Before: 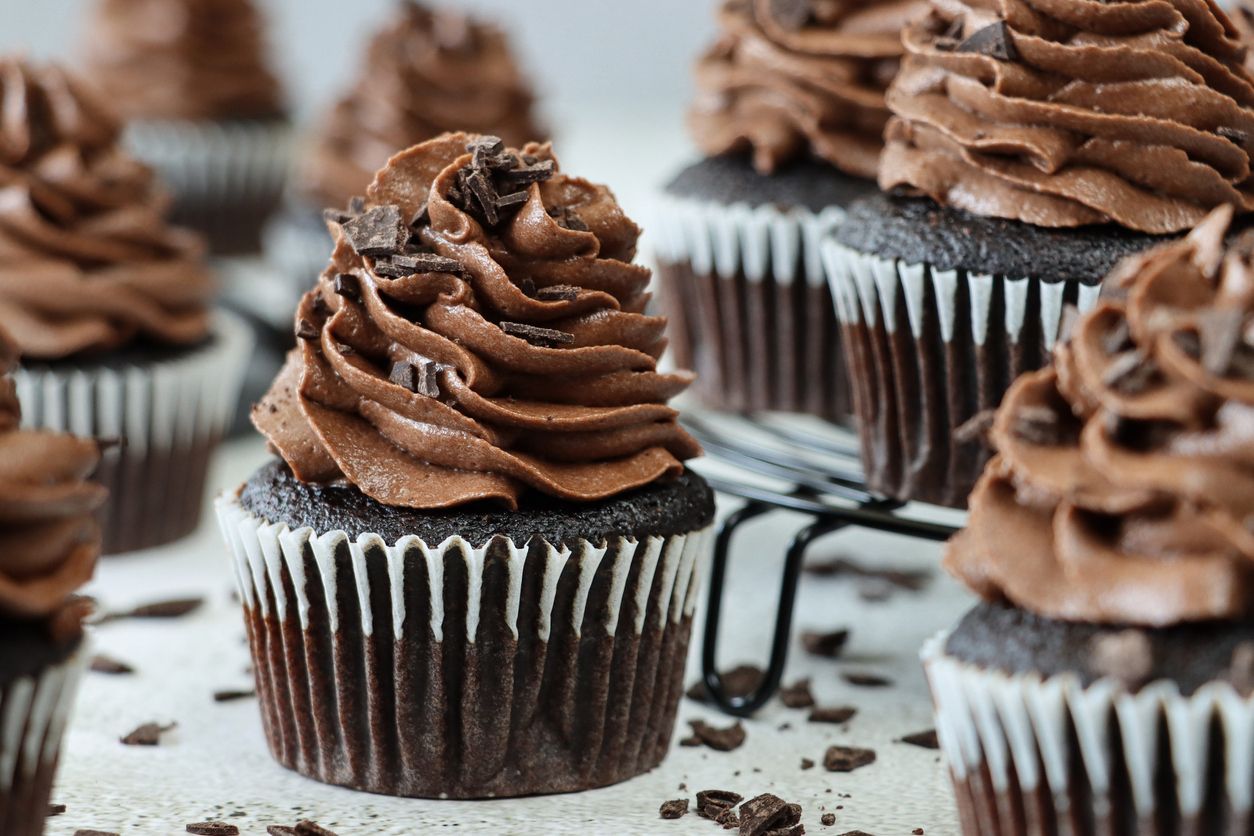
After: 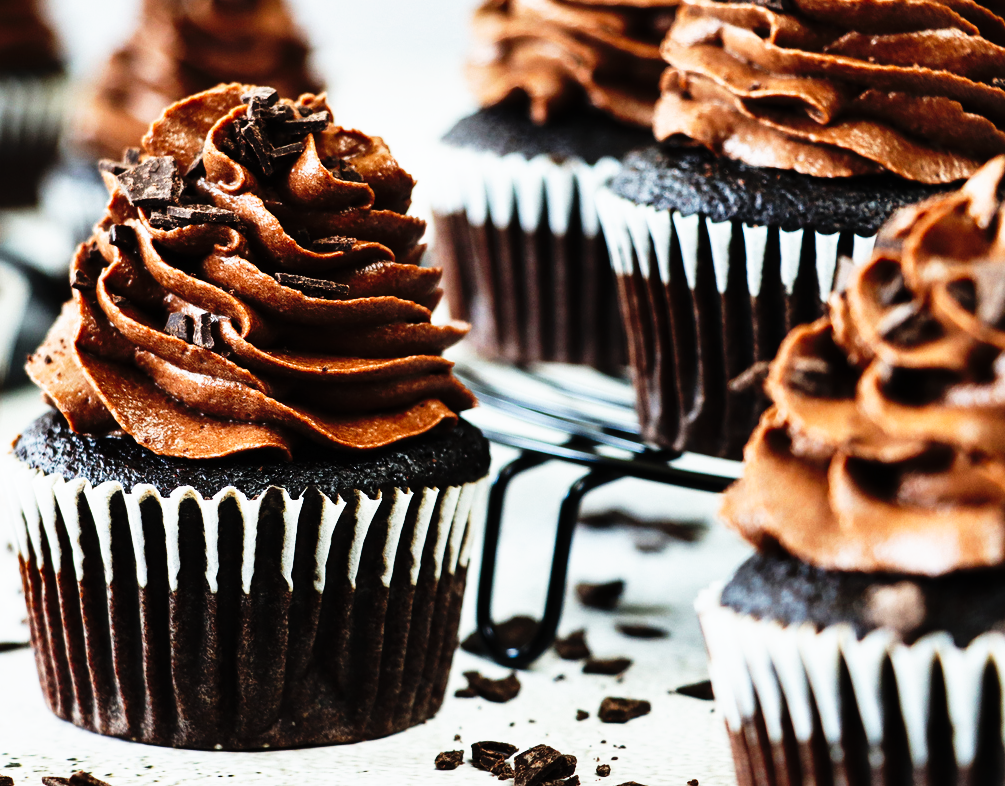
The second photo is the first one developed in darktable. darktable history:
tone curve: curves: ch0 [(0, 0) (0.003, 0.003) (0.011, 0.006) (0.025, 0.01) (0.044, 0.015) (0.069, 0.02) (0.1, 0.027) (0.136, 0.036) (0.177, 0.05) (0.224, 0.07) (0.277, 0.12) (0.335, 0.208) (0.399, 0.334) (0.468, 0.473) (0.543, 0.636) (0.623, 0.795) (0.709, 0.907) (0.801, 0.97) (0.898, 0.989) (1, 1)], preserve colors none
crop and rotate: left 17.947%, top 5.95%, right 1.855%
shadows and highlights: shadows 22.71, highlights -48.71, soften with gaussian
